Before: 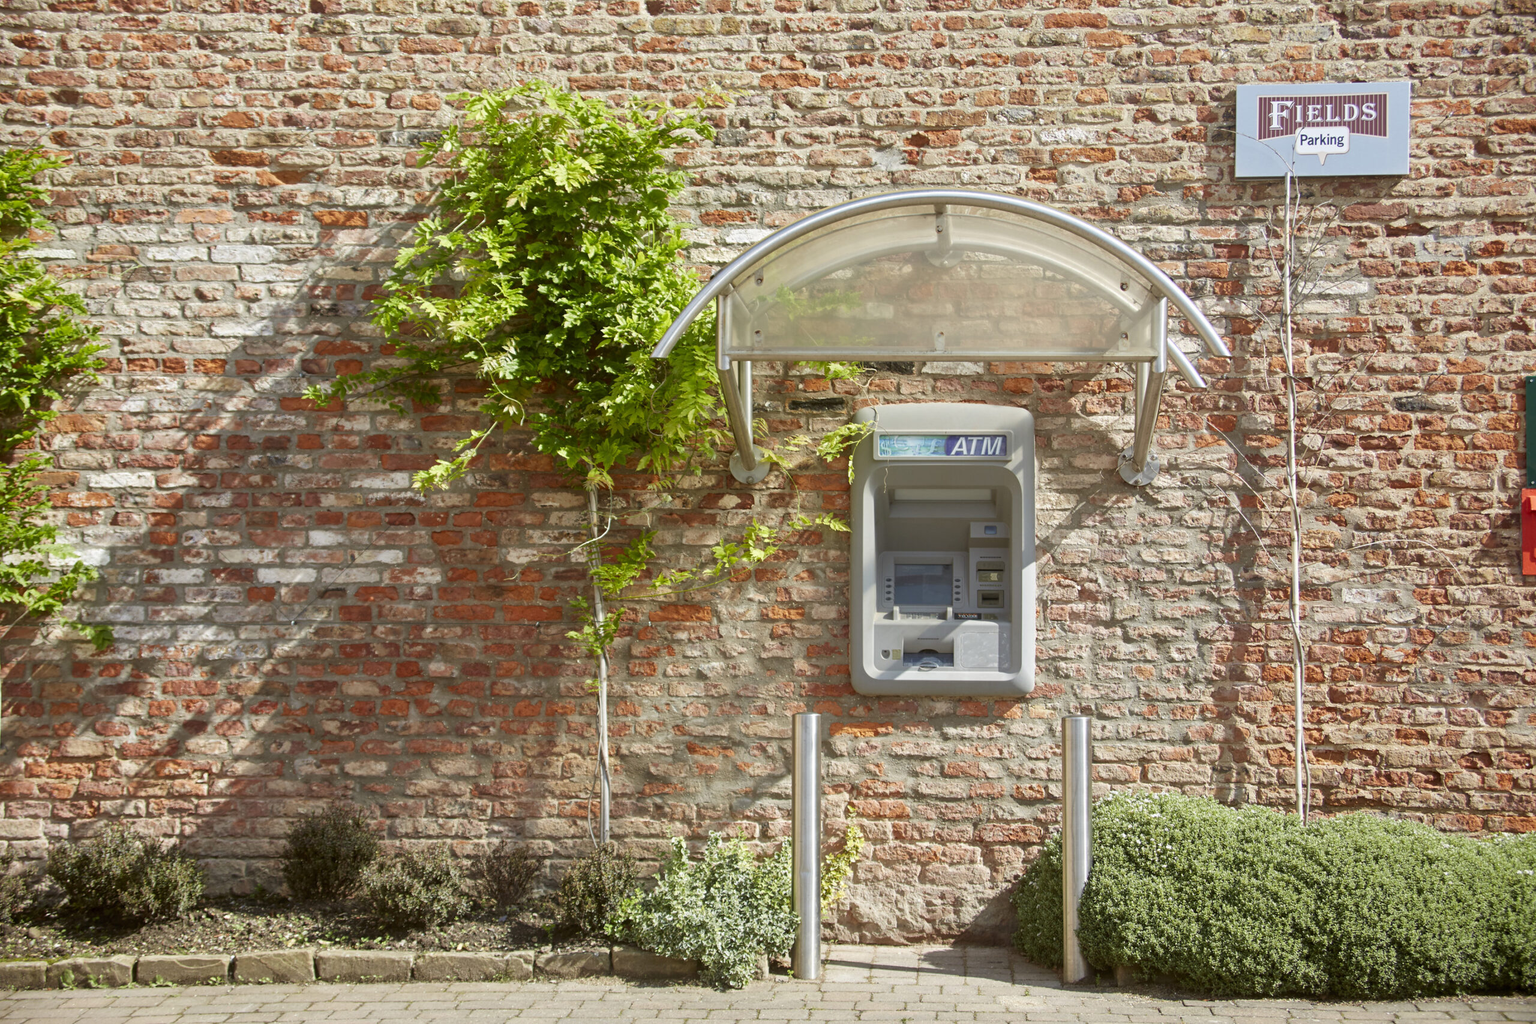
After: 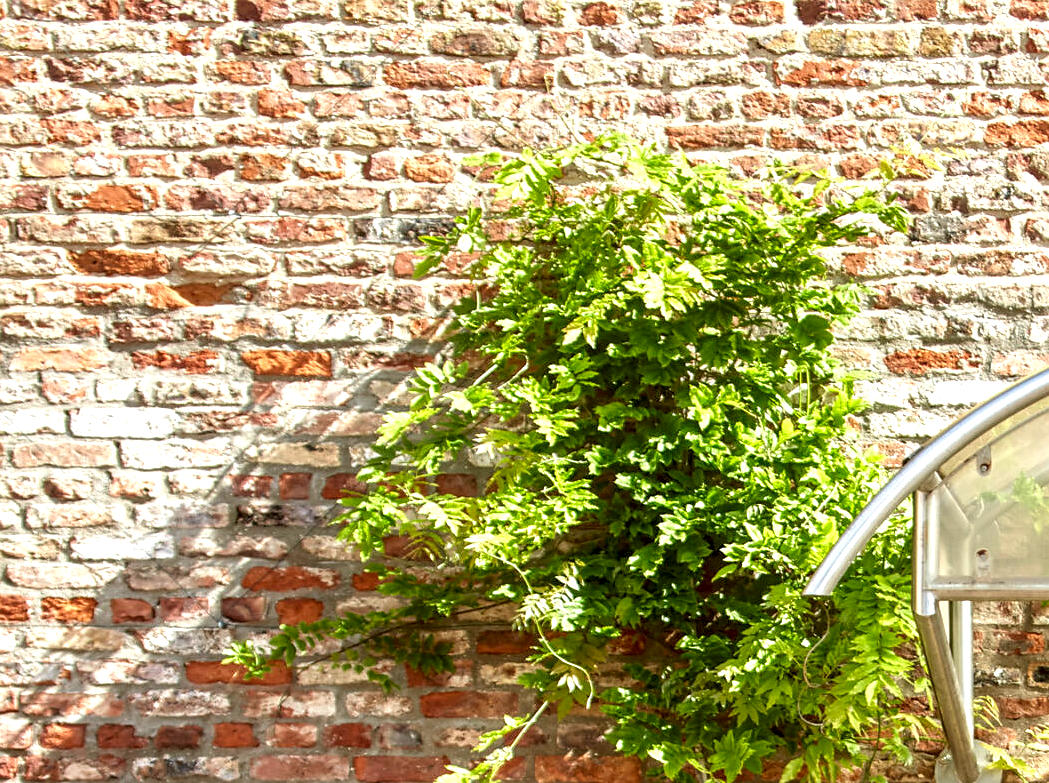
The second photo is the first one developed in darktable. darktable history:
sharpen: radius 1.611, amount 0.359, threshold 1.527
tone equalizer: on, module defaults
exposure: black level correction 0, exposure 0.698 EV, compensate highlight preservation false
crop and rotate: left 10.983%, top 0.071%, right 48.008%, bottom 54.02%
local contrast: detail 150%
